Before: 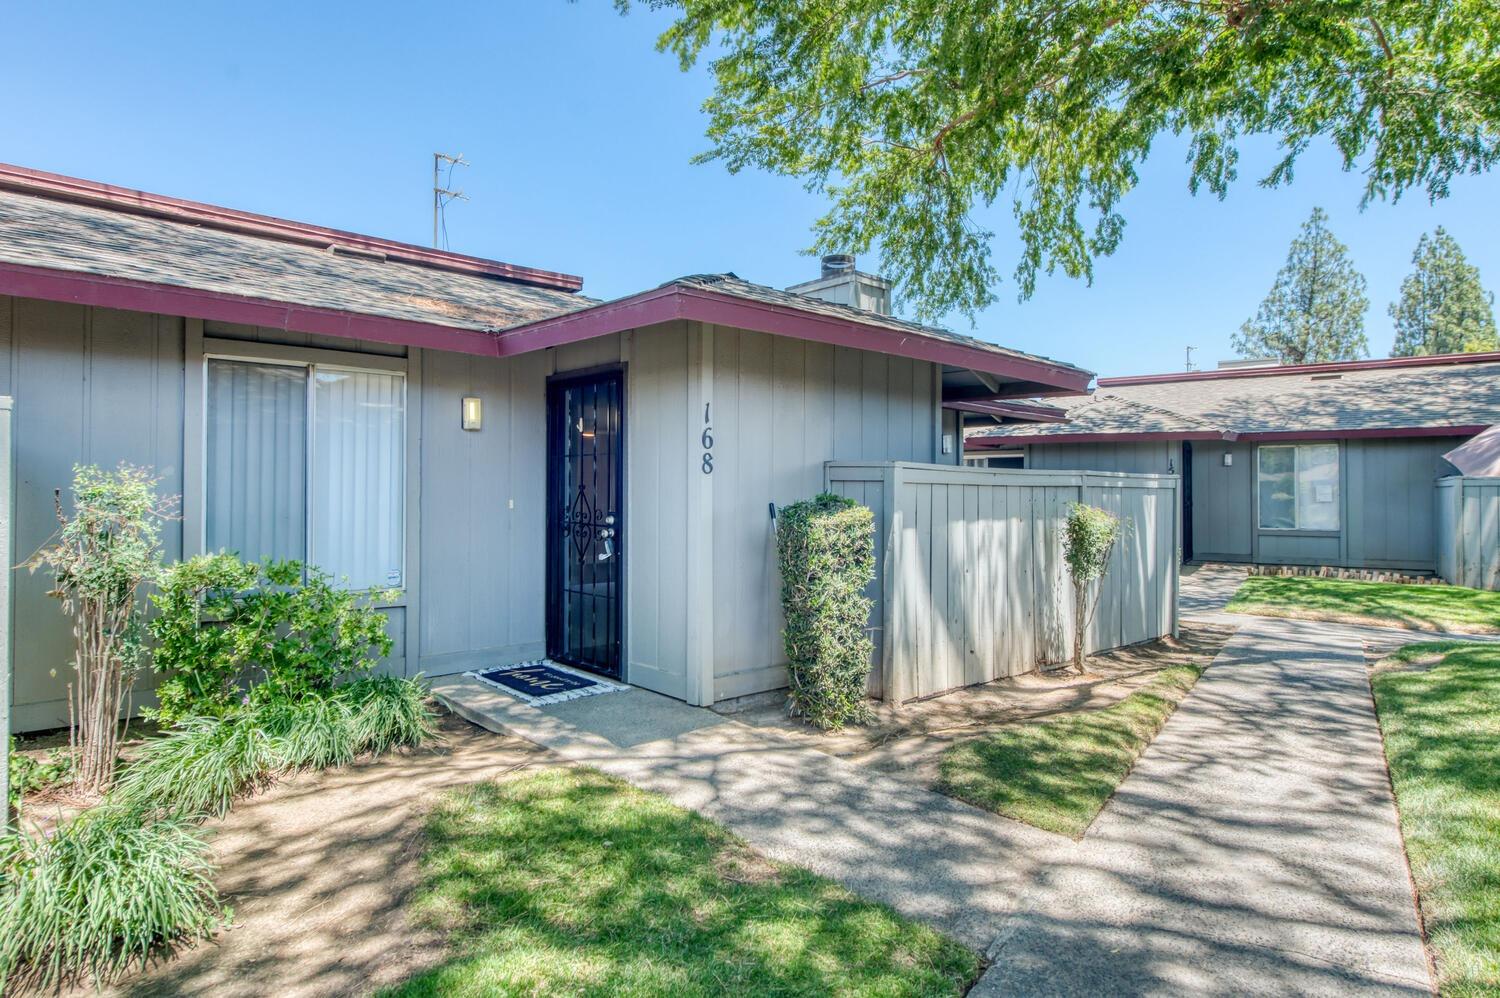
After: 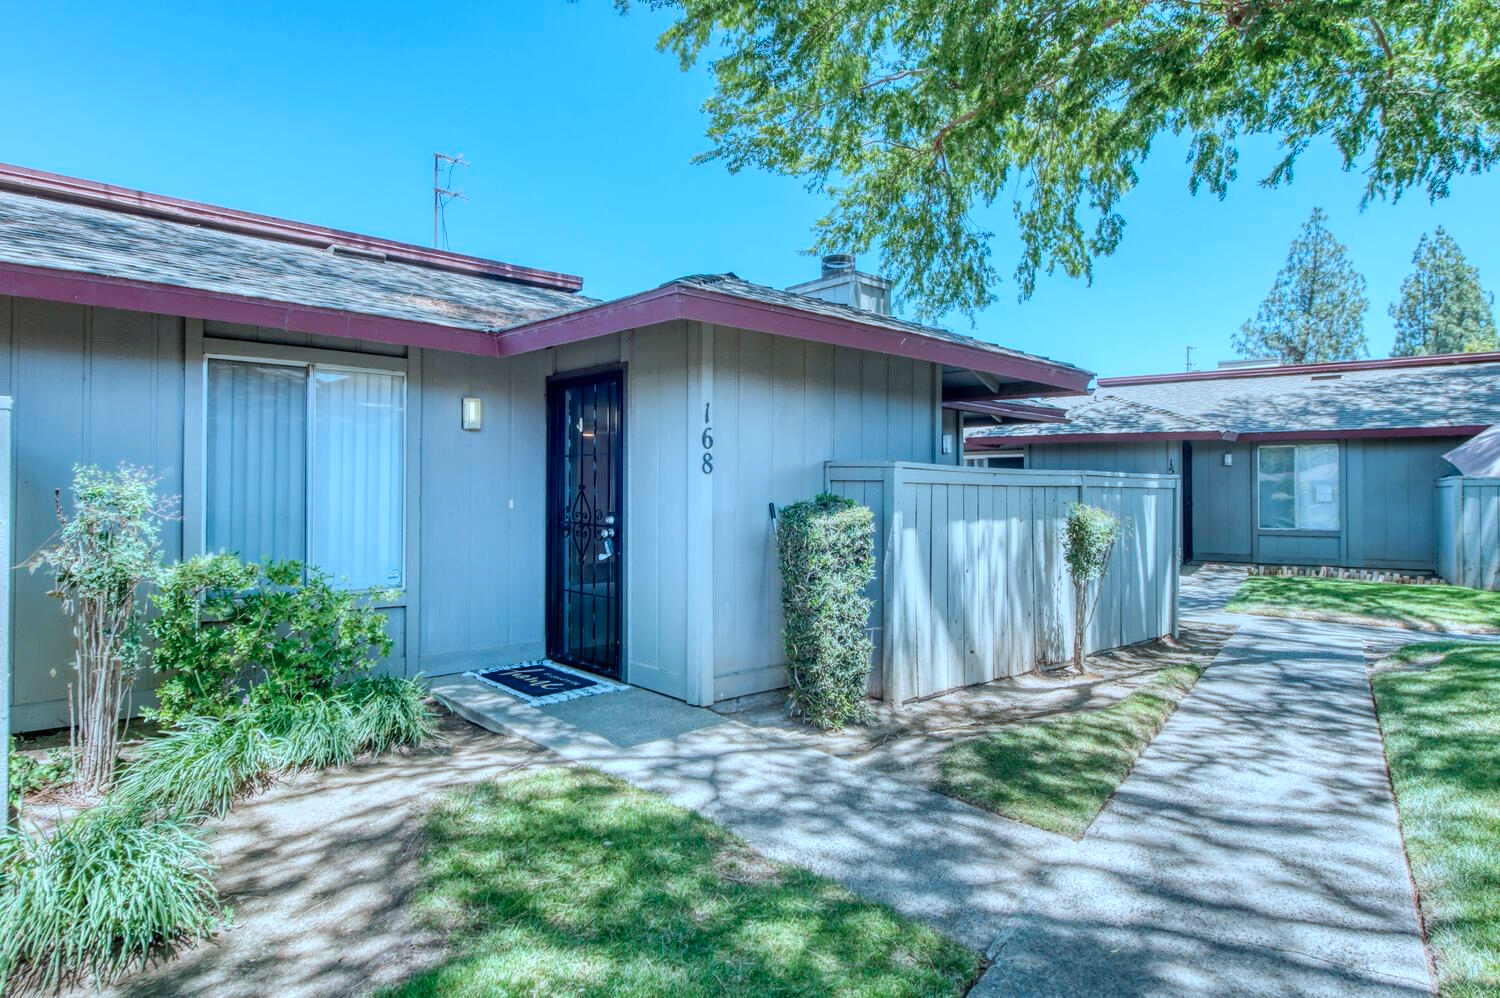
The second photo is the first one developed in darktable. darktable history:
color correction: highlights a* -9.06, highlights b* -23.58
